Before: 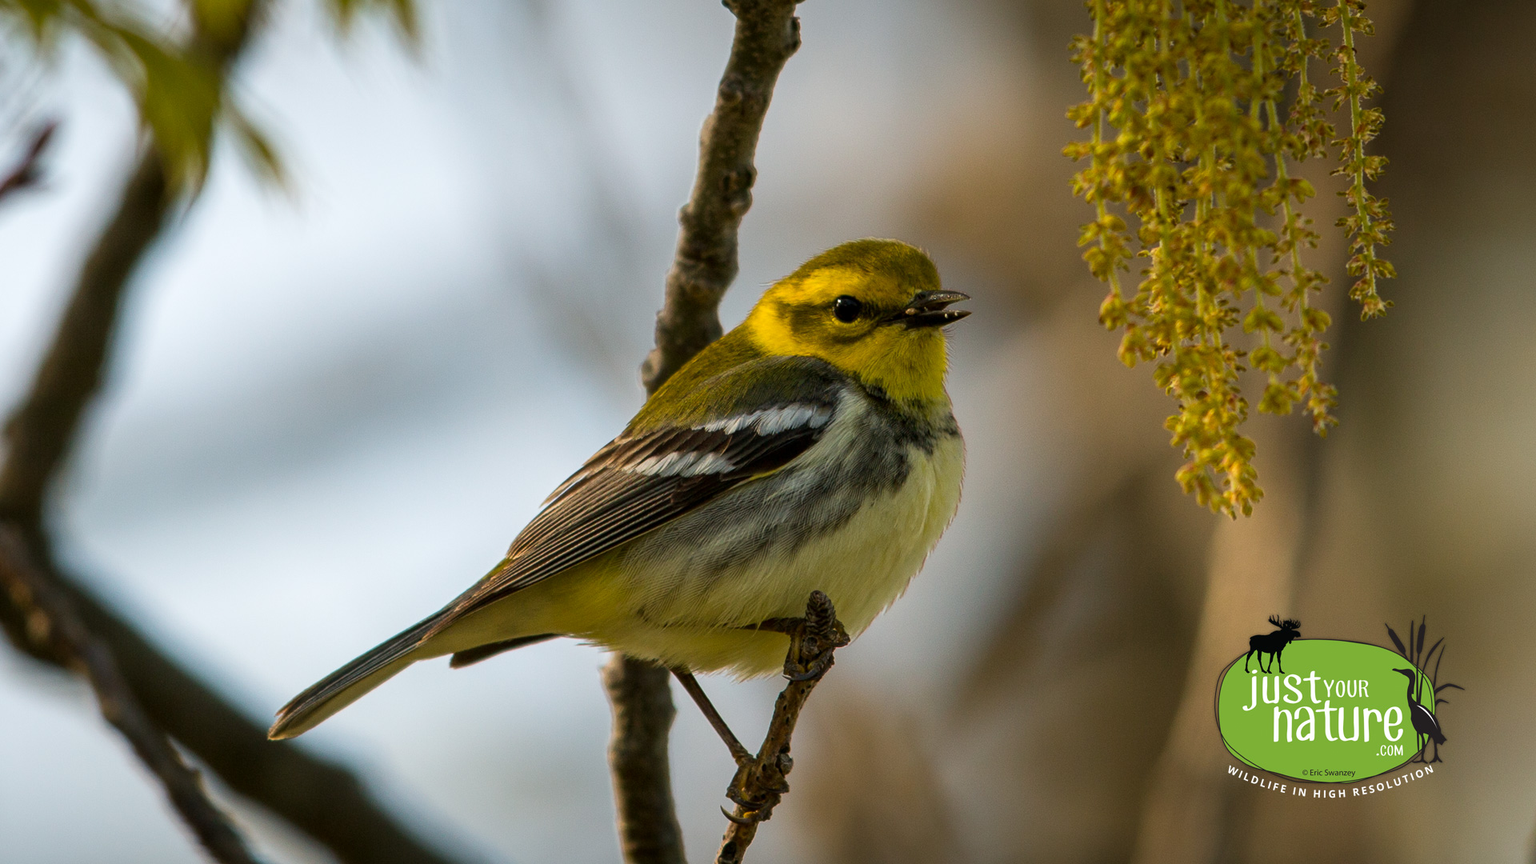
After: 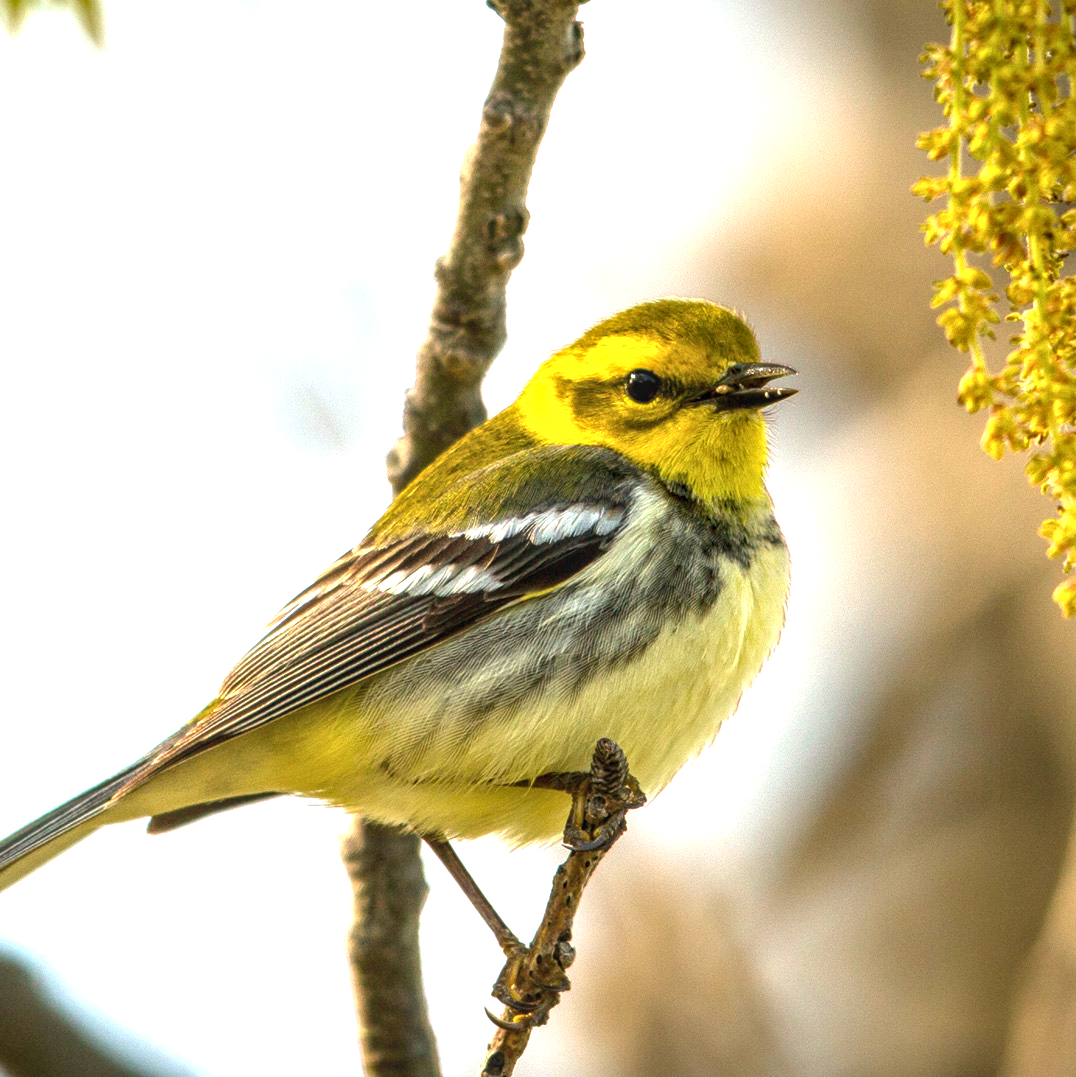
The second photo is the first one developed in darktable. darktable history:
crop: left 21.674%, right 22.086%
local contrast: on, module defaults
exposure: black level correction 0, exposure 1.675 EV, compensate exposure bias true, compensate highlight preservation false
